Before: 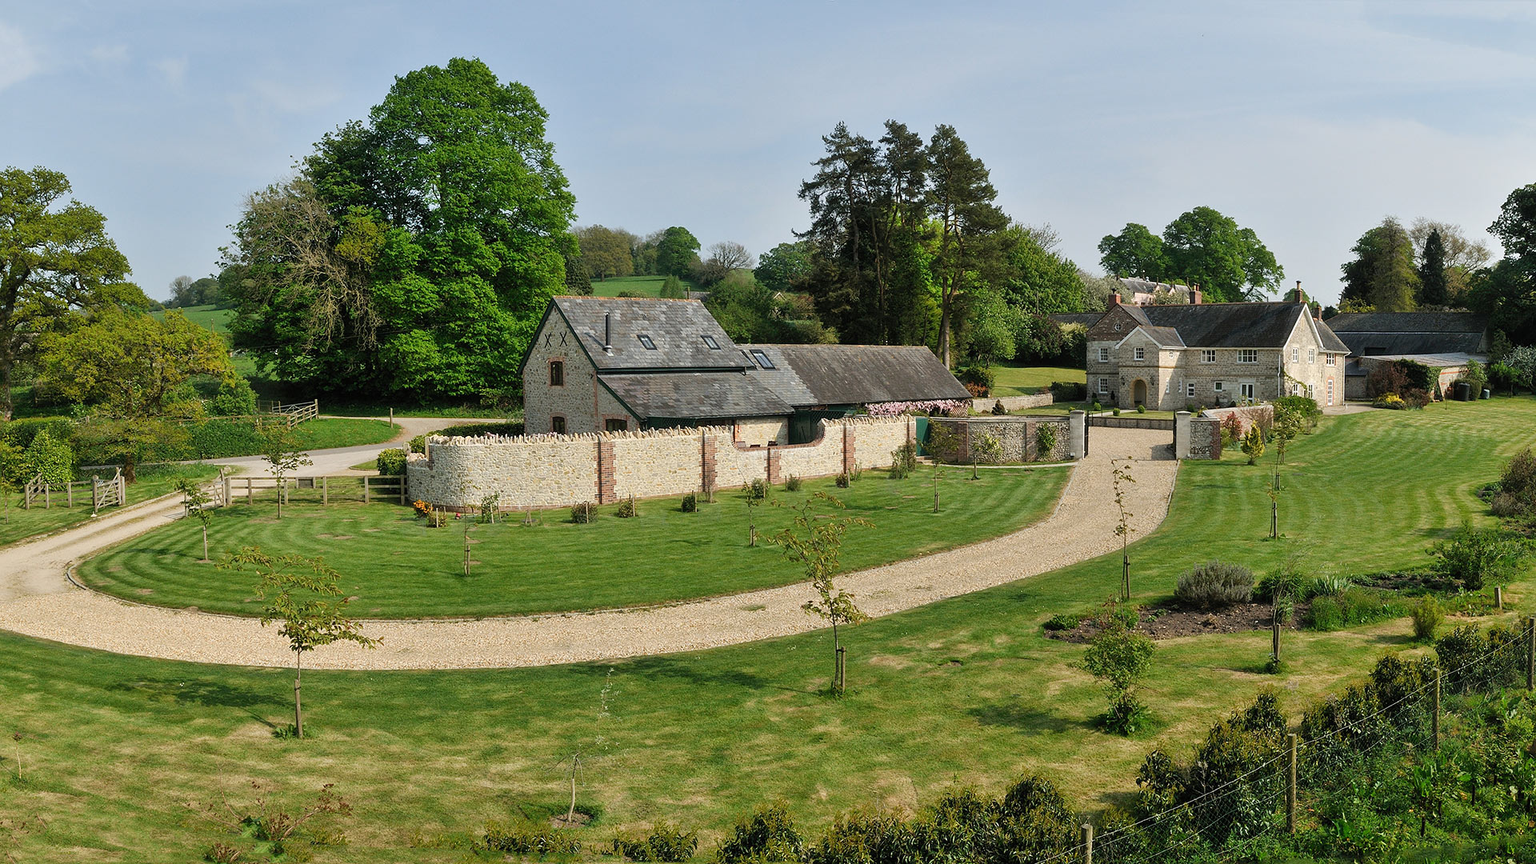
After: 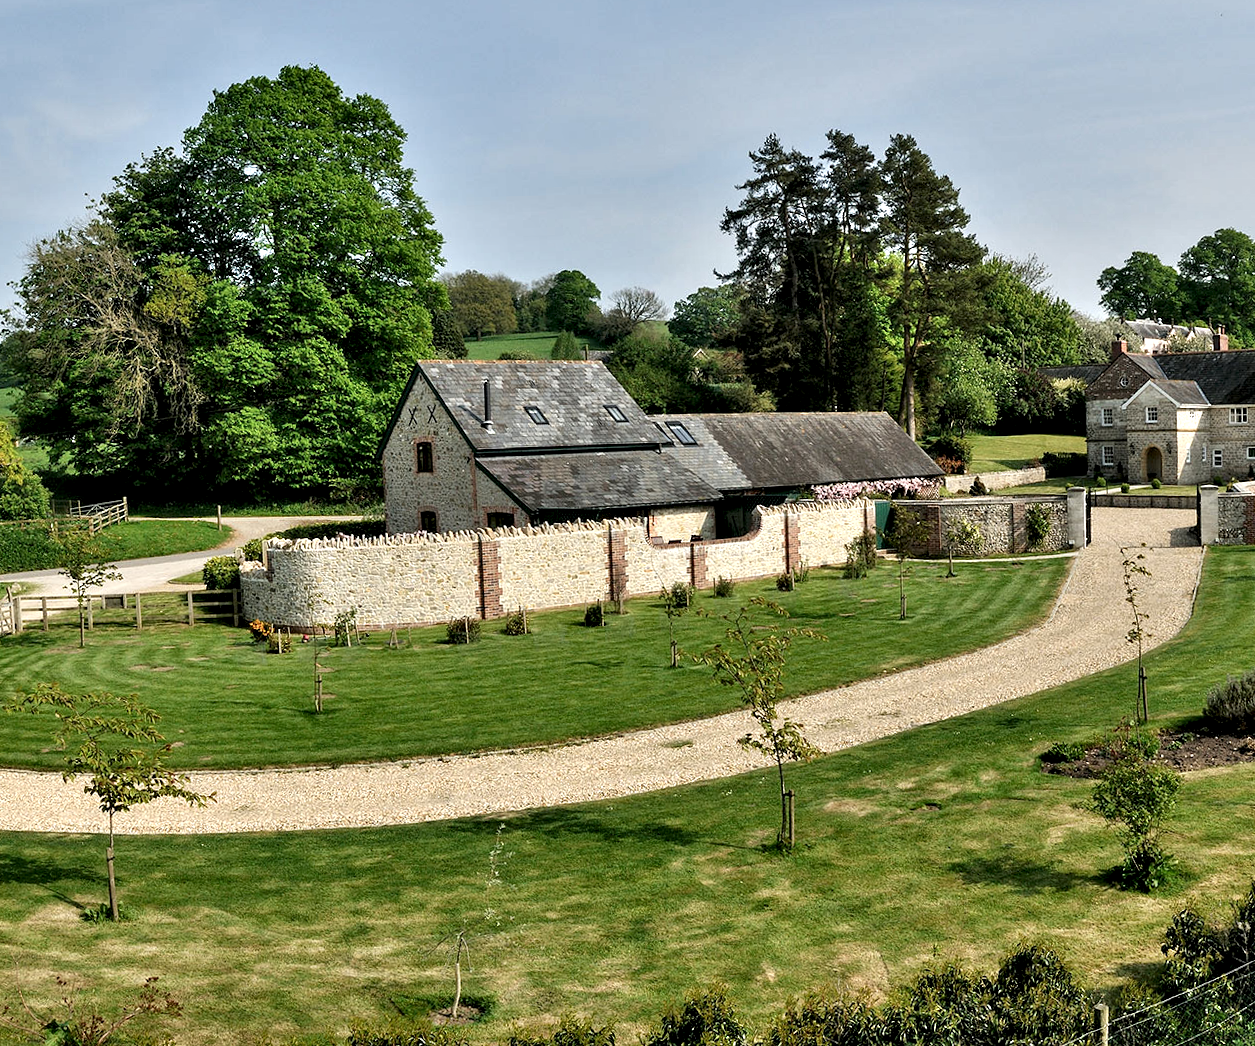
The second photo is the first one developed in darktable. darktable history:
crop and rotate: left 13.409%, right 19.924%
contrast equalizer: y [[0.601, 0.6, 0.598, 0.598, 0.6, 0.601], [0.5 ×6], [0.5 ×6], [0 ×6], [0 ×6]]
rotate and perspective: rotation -1.42°, crop left 0.016, crop right 0.984, crop top 0.035, crop bottom 0.965
